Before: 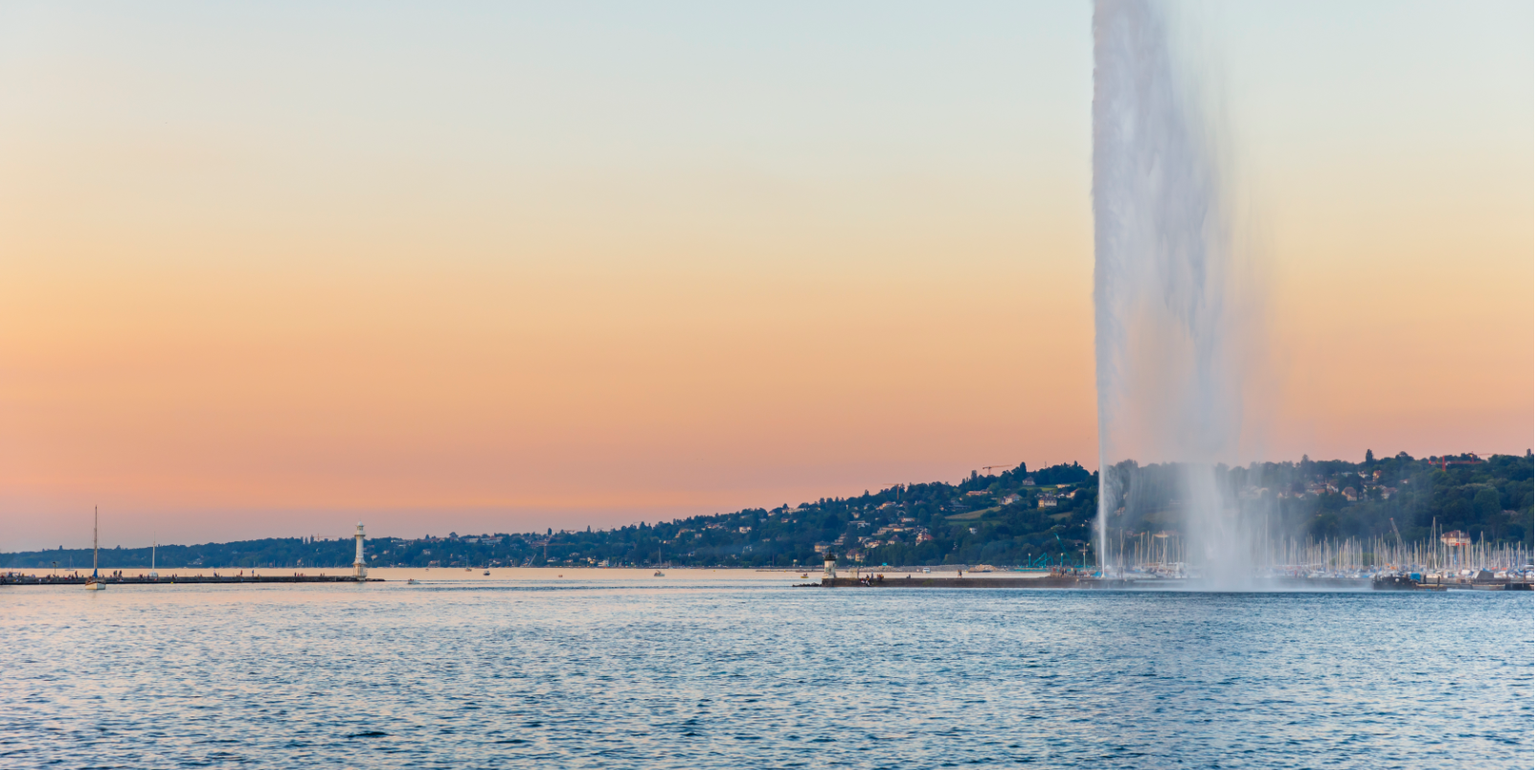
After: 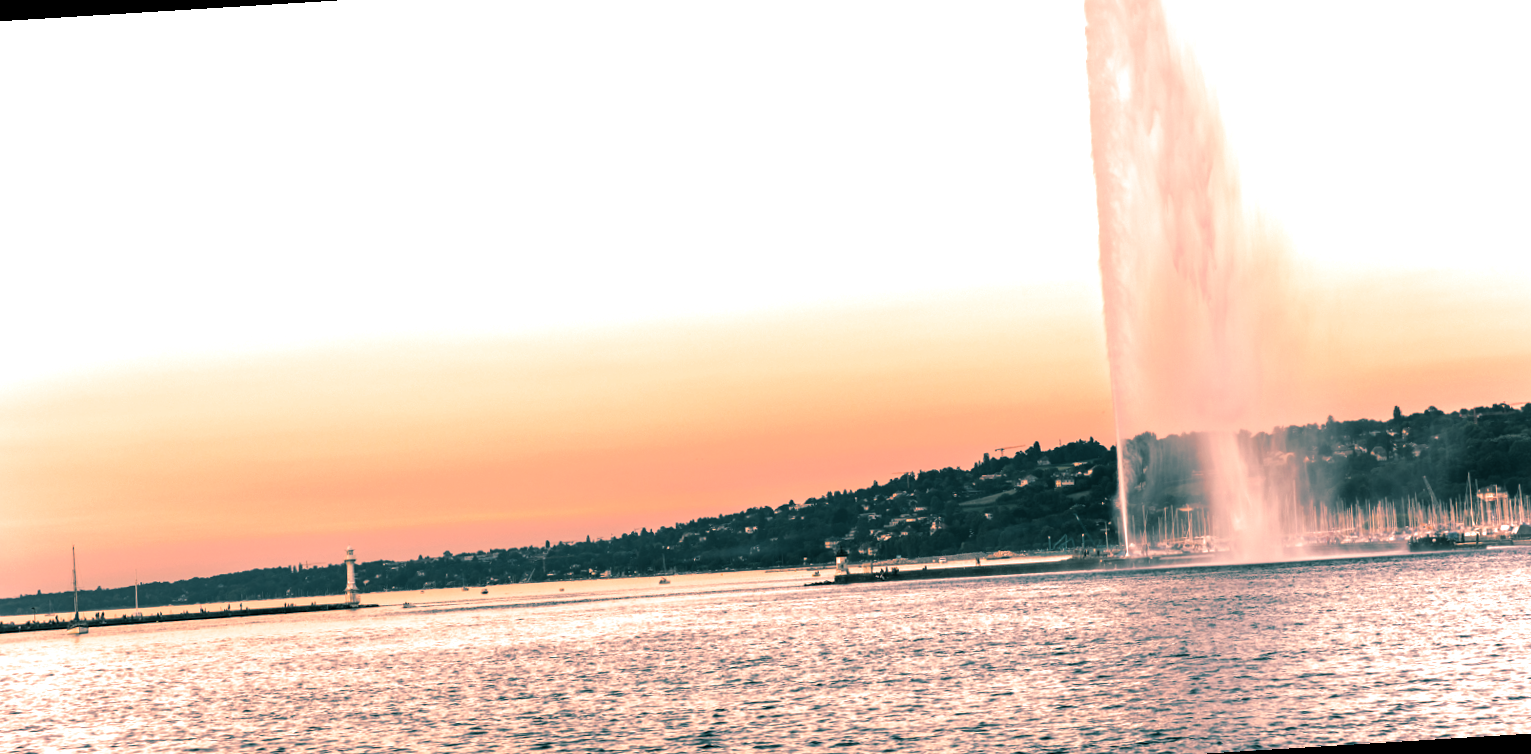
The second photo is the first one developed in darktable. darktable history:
levels: levels [0.044, 0.475, 0.791]
split-toning: shadows › hue 186.43°, highlights › hue 49.29°, compress 30.29%
color correction: highlights a* 40, highlights b* 40, saturation 0.69
rotate and perspective: rotation -3.52°, crop left 0.036, crop right 0.964, crop top 0.081, crop bottom 0.919
